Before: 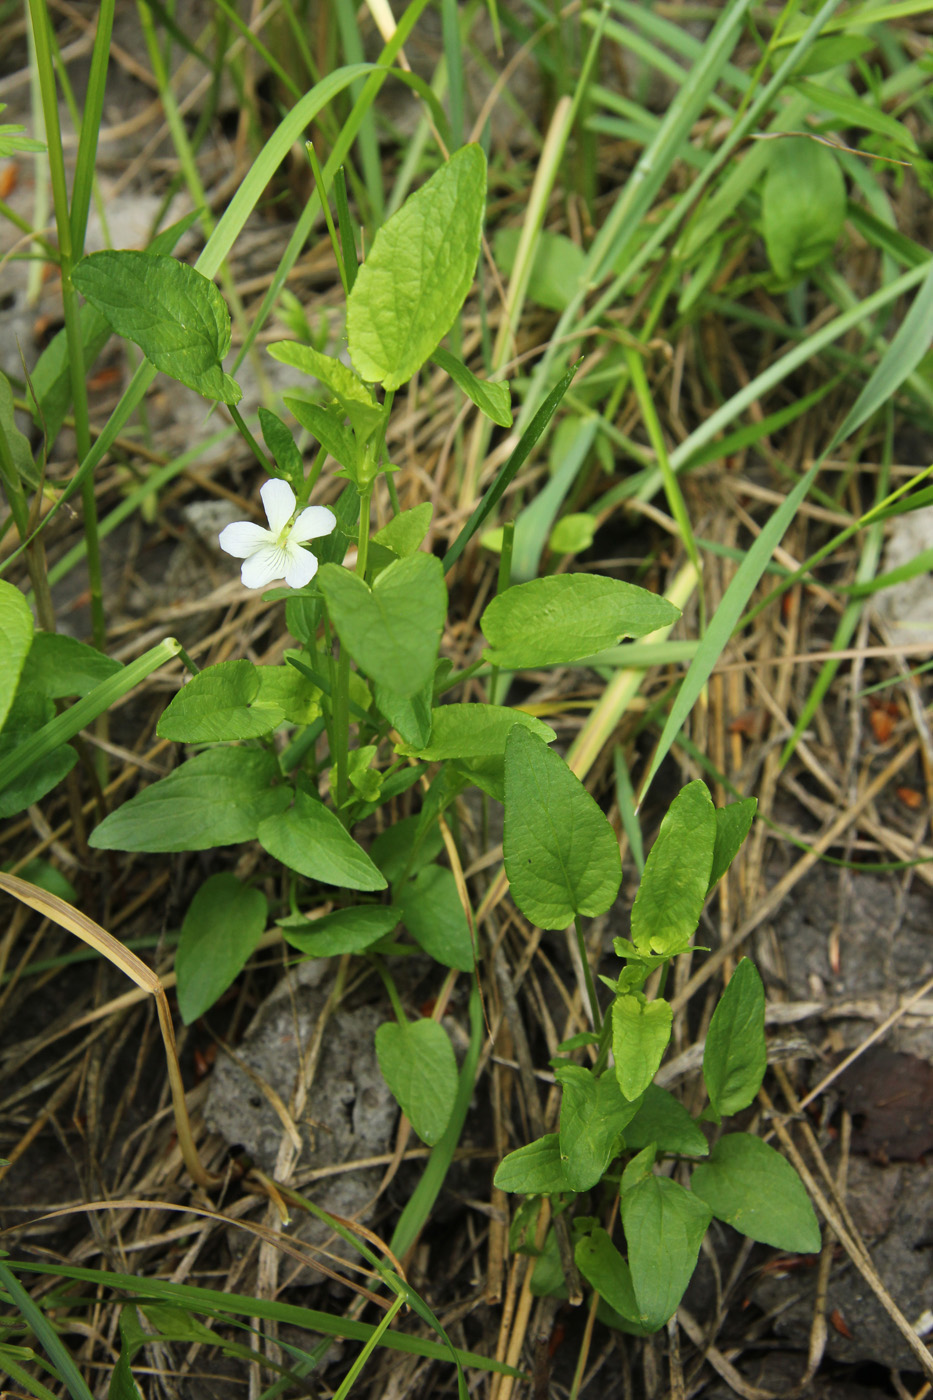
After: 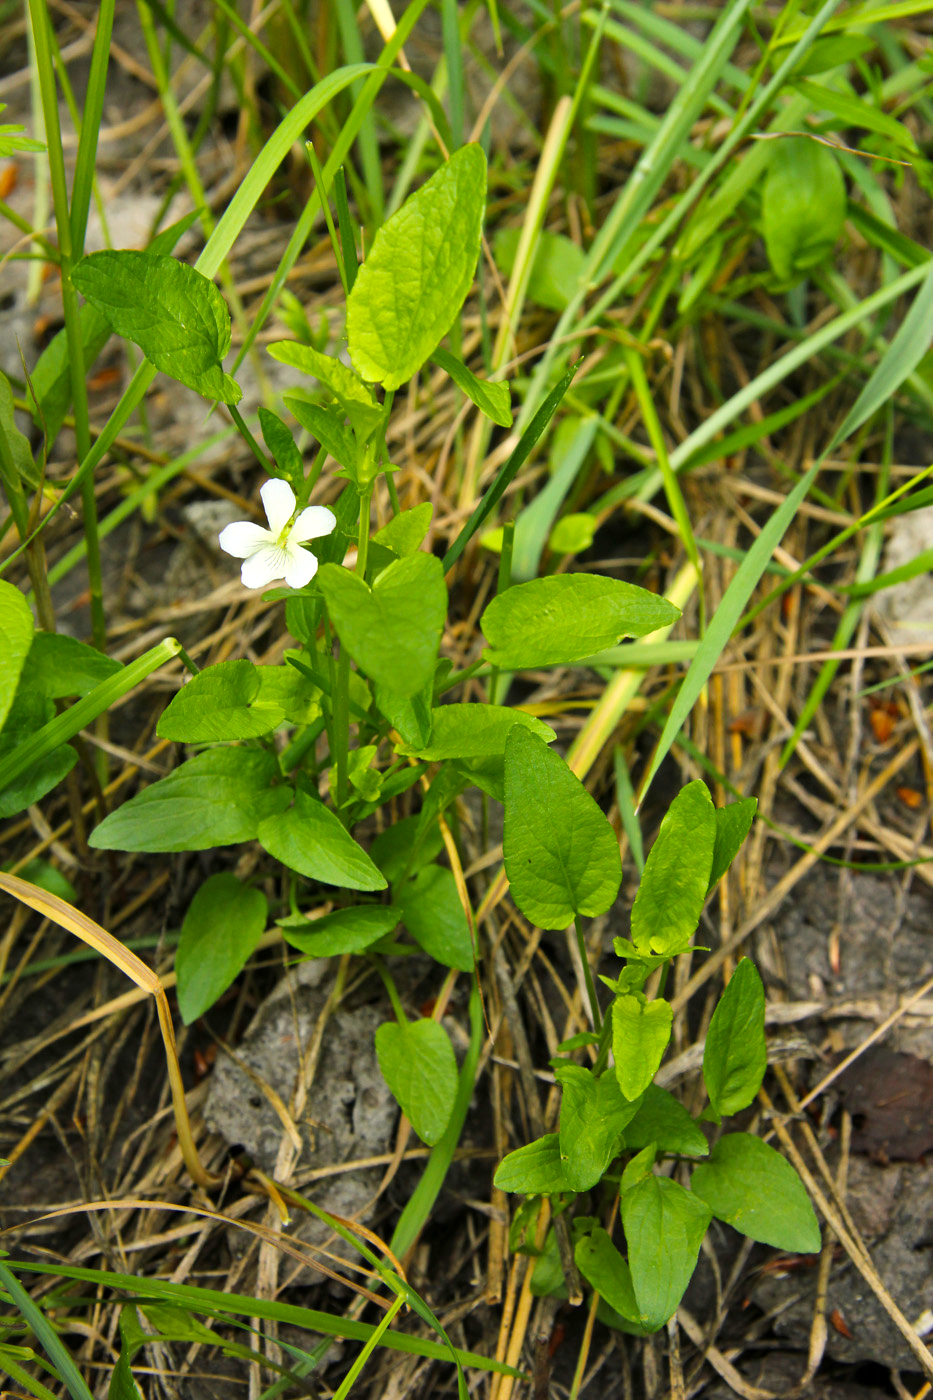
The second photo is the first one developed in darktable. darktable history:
exposure: exposure 0.203 EV, compensate highlight preservation false
shadows and highlights: shadows 52.67, soften with gaussian
local contrast: mode bilateral grid, contrast 29, coarseness 16, detail 115%, midtone range 0.2
color balance rgb: highlights gain › chroma 1.064%, highlights gain › hue 60.11°, perceptual saturation grading › global saturation 18.279%, global vibrance 20%
tone equalizer: mask exposure compensation -0.515 EV
